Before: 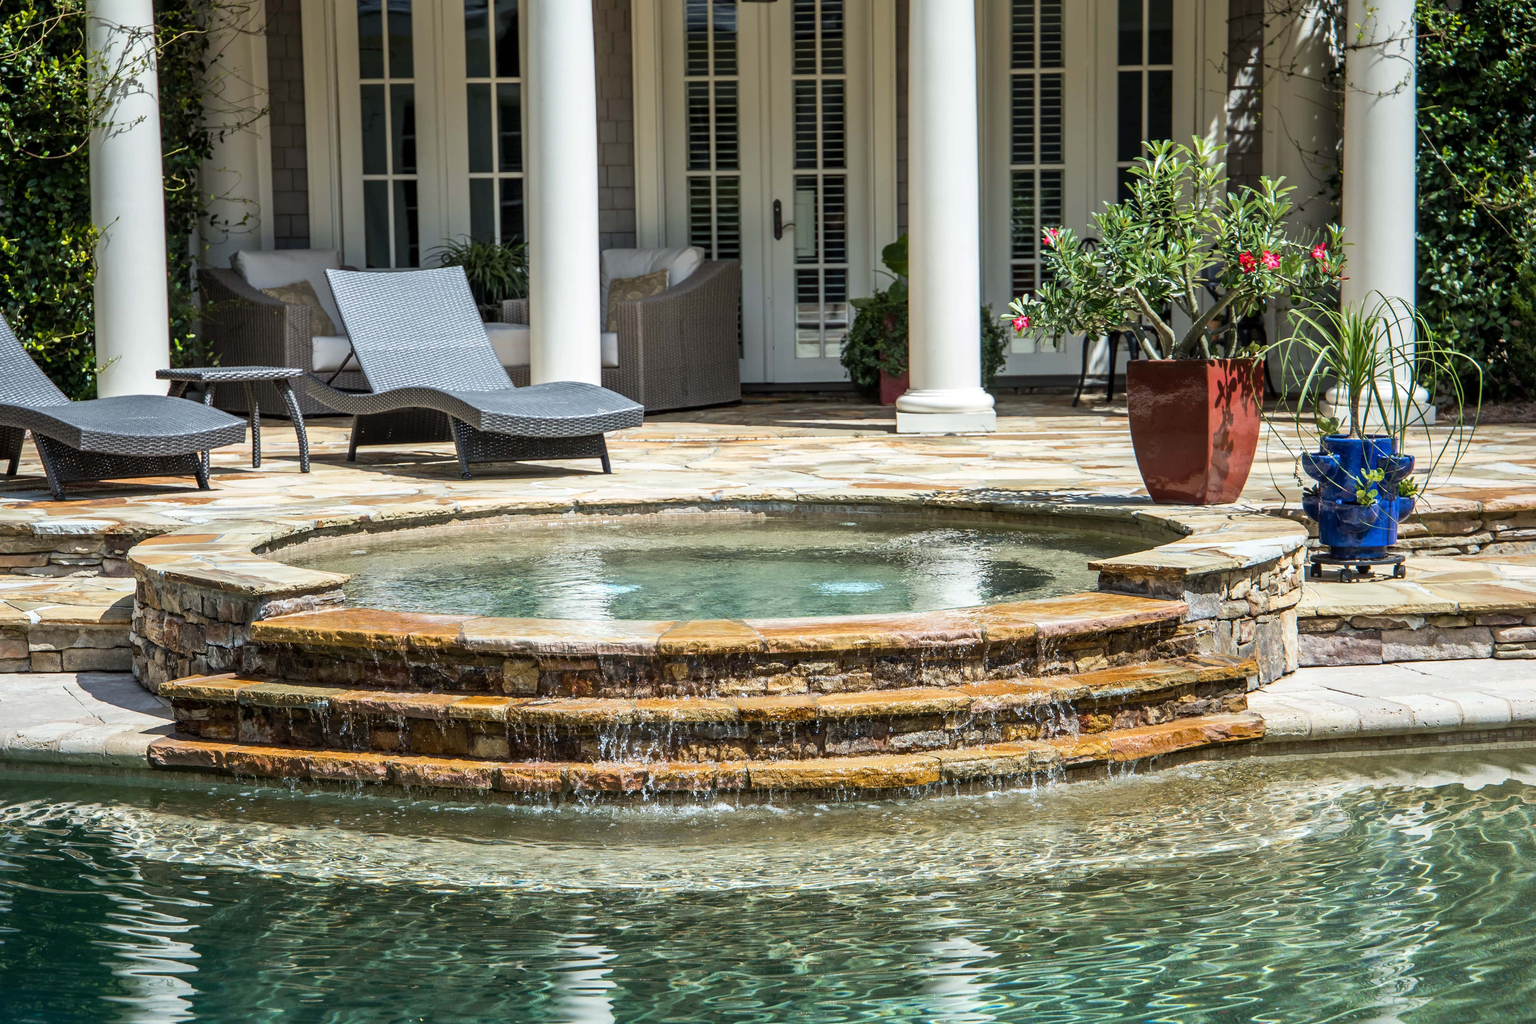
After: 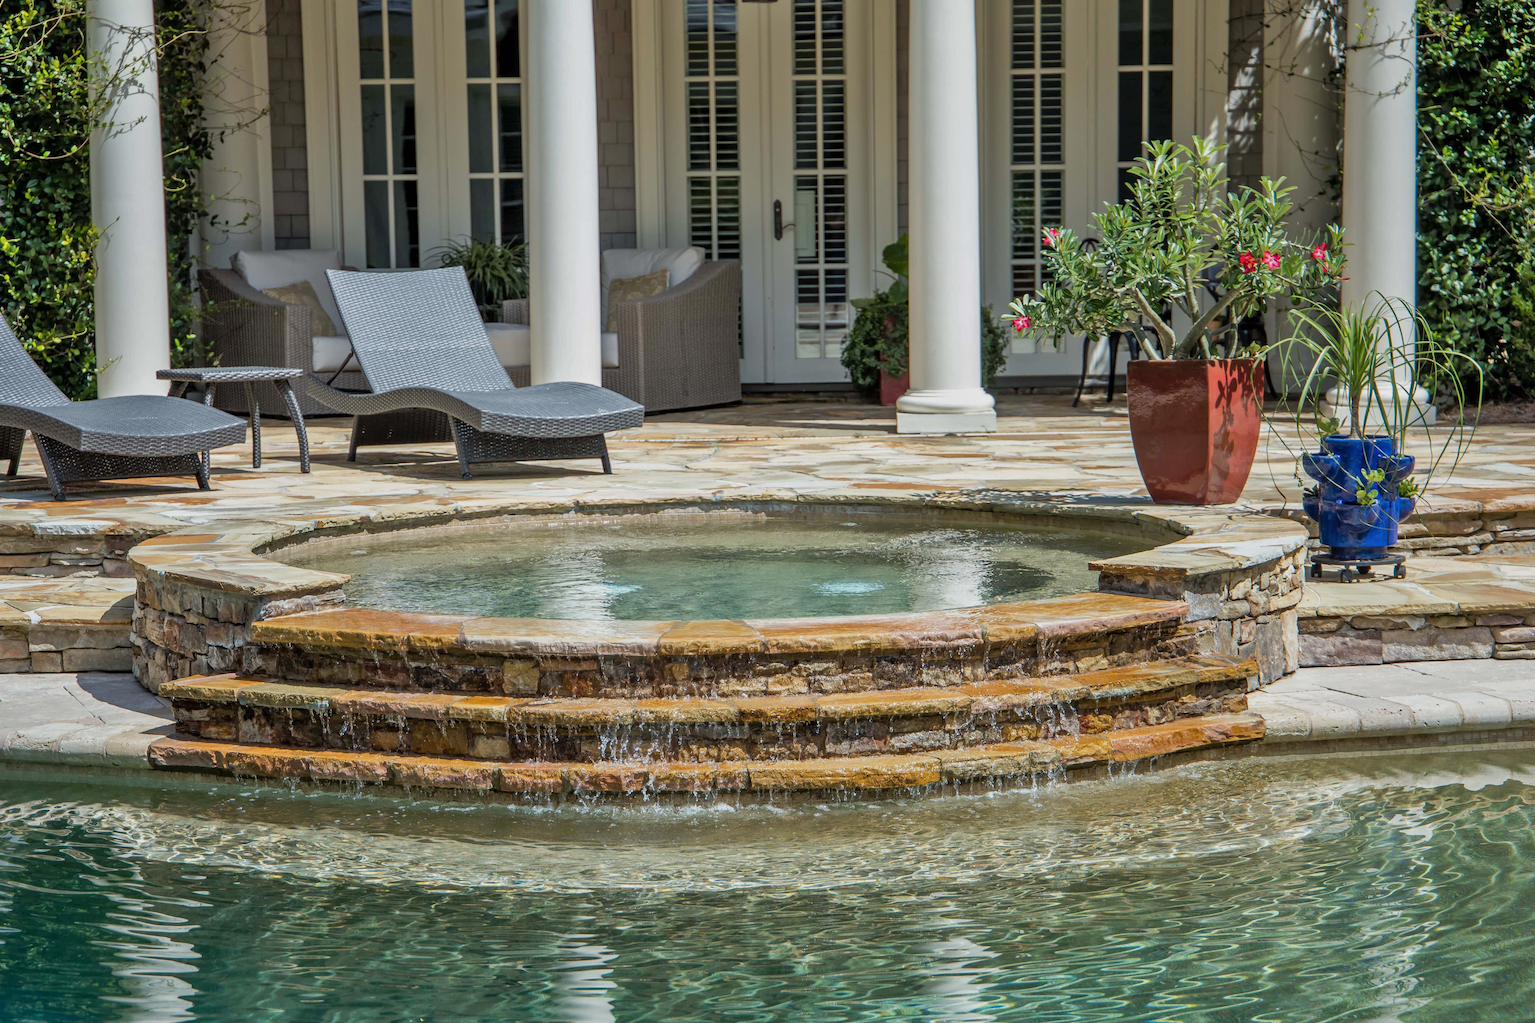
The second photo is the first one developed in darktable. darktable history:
shadows and highlights: low approximation 0.01, soften with gaussian
tone equalizer: -8 EV 0.245 EV, -7 EV 0.426 EV, -6 EV 0.433 EV, -5 EV 0.213 EV, -3 EV -0.27 EV, -2 EV -0.405 EV, -1 EV -0.394 EV, +0 EV -0.259 EV, edges refinement/feathering 500, mask exposure compensation -1.57 EV, preserve details no
